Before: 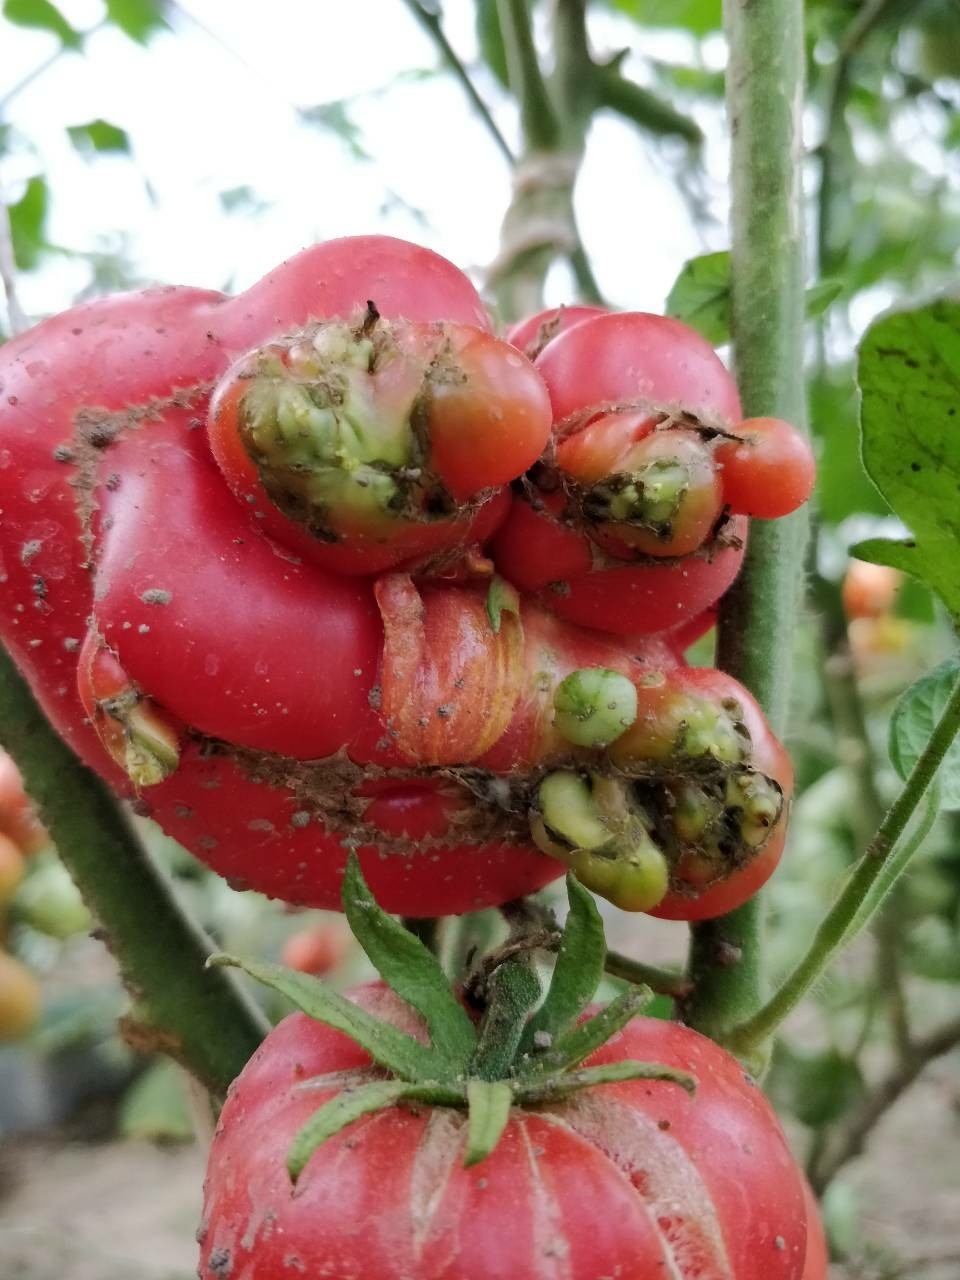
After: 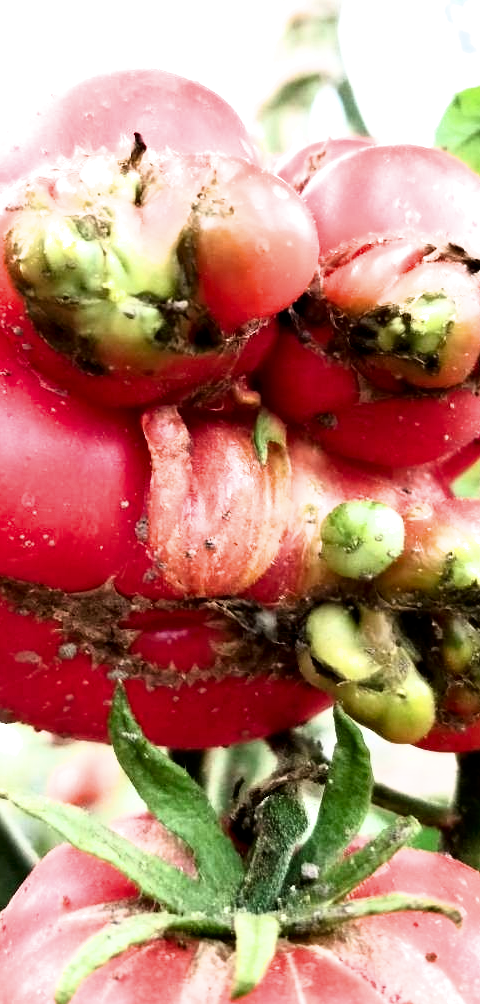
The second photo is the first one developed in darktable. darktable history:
filmic rgb: black relative exposure -8.69 EV, white relative exposure 2.72 EV, target black luminance 0%, hardness 6.26, latitude 76.84%, contrast 1.329, shadows ↔ highlights balance -0.322%, iterations of high-quality reconstruction 0
tone curve: curves: ch0 [(0, 0) (0.153, 0.06) (1, 1)], color space Lab, independent channels, preserve colors none
exposure: black level correction 0, exposure 1.379 EV, compensate highlight preservation false
crop and rotate: angle 0.011°, left 24.28%, top 13.13%, right 25.695%, bottom 8.385%
